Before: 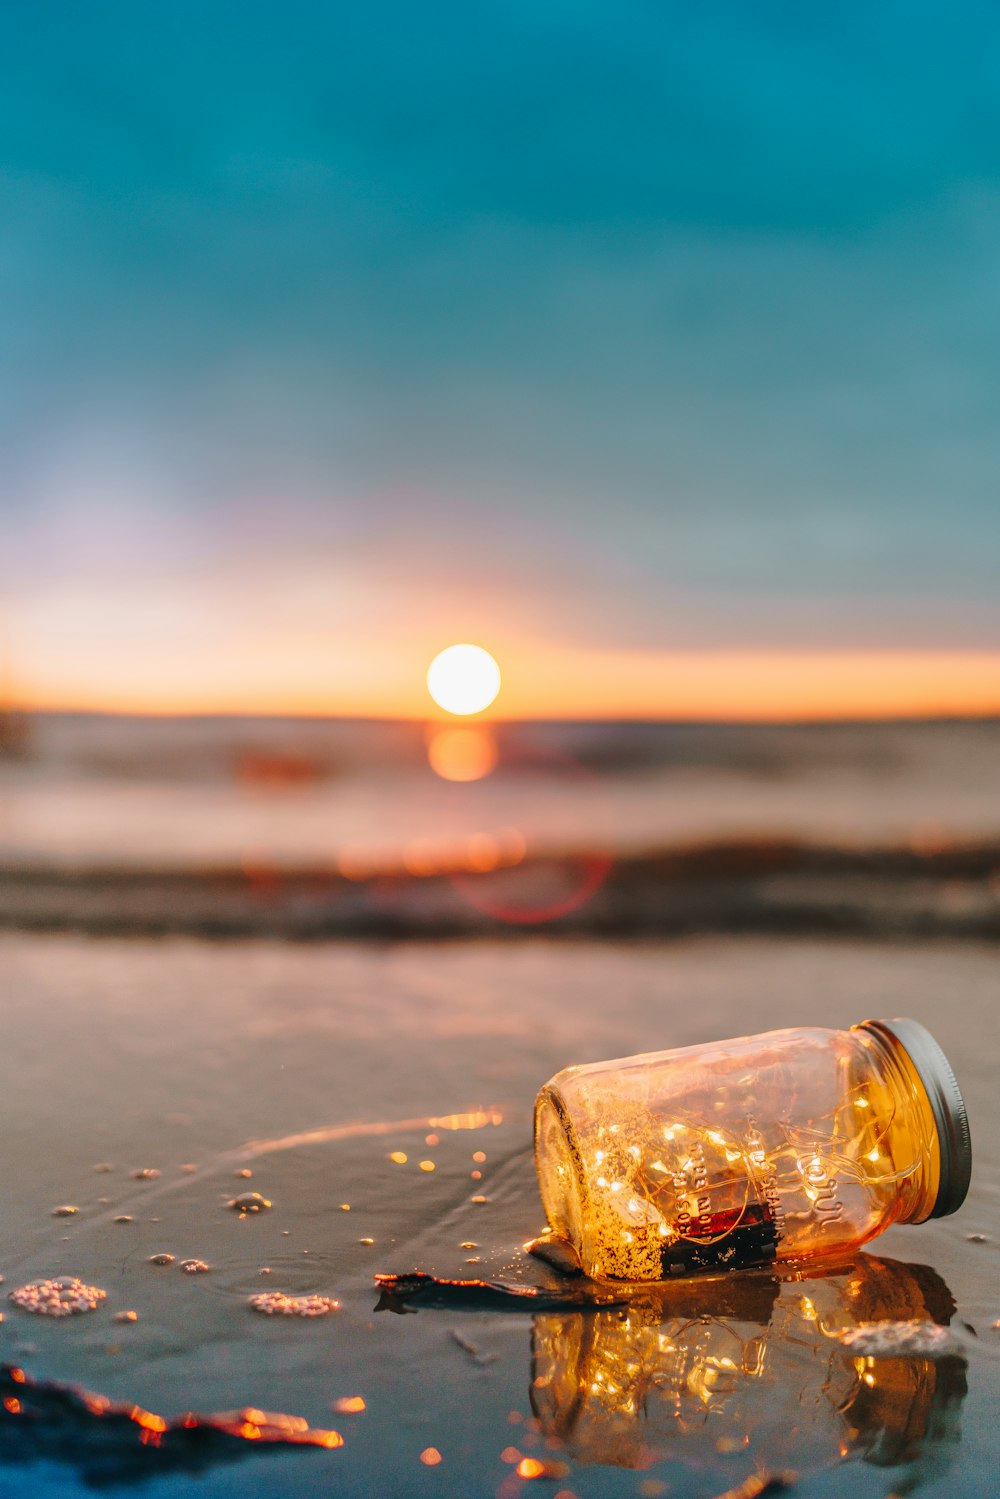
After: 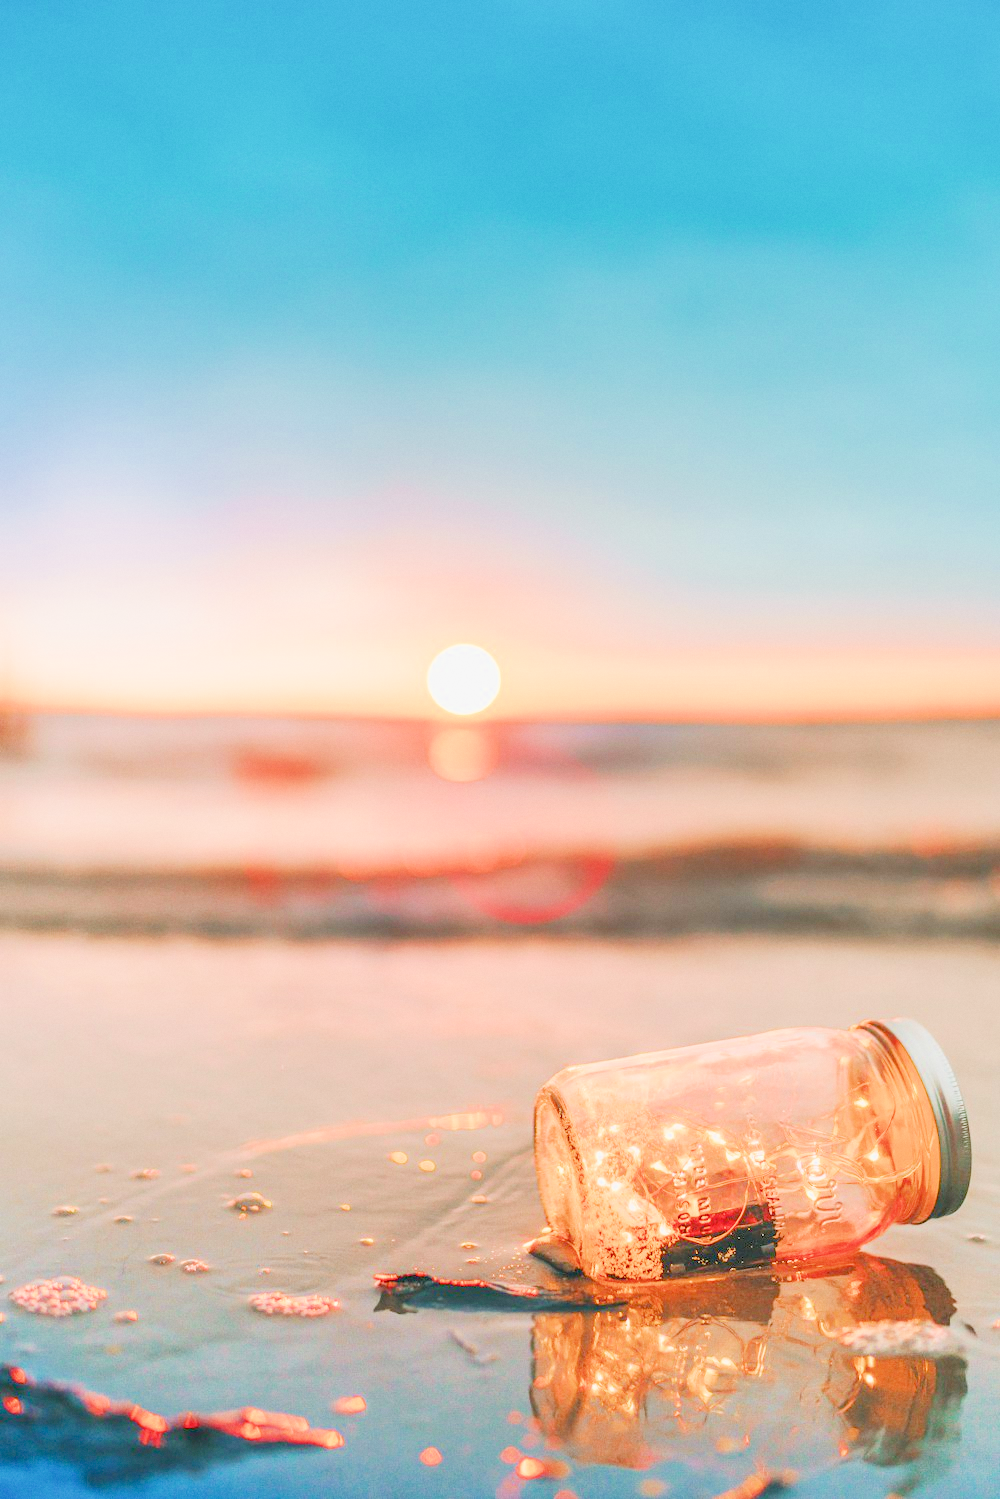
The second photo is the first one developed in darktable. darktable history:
grain: coarseness 14.57 ISO, strength 8.8%
filmic rgb: middle gray luminance 2.5%, black relative exposure -10 EV, white relative exposure 7 EV, threshold 6 EV, dynamic range scaling 10%, target black luminance 0%, hardness 3.19, latitude 44.39%, contrast 0.682, highlights saturation mix 5%, shadows ↔ highlights balance 13.63%, add noise in highlights 0, color science v3 (2019), use custom middle-gray values true, iterations of high-quality reconstruction 0, contrast in highlights soft, enable highlight reconstruction true
